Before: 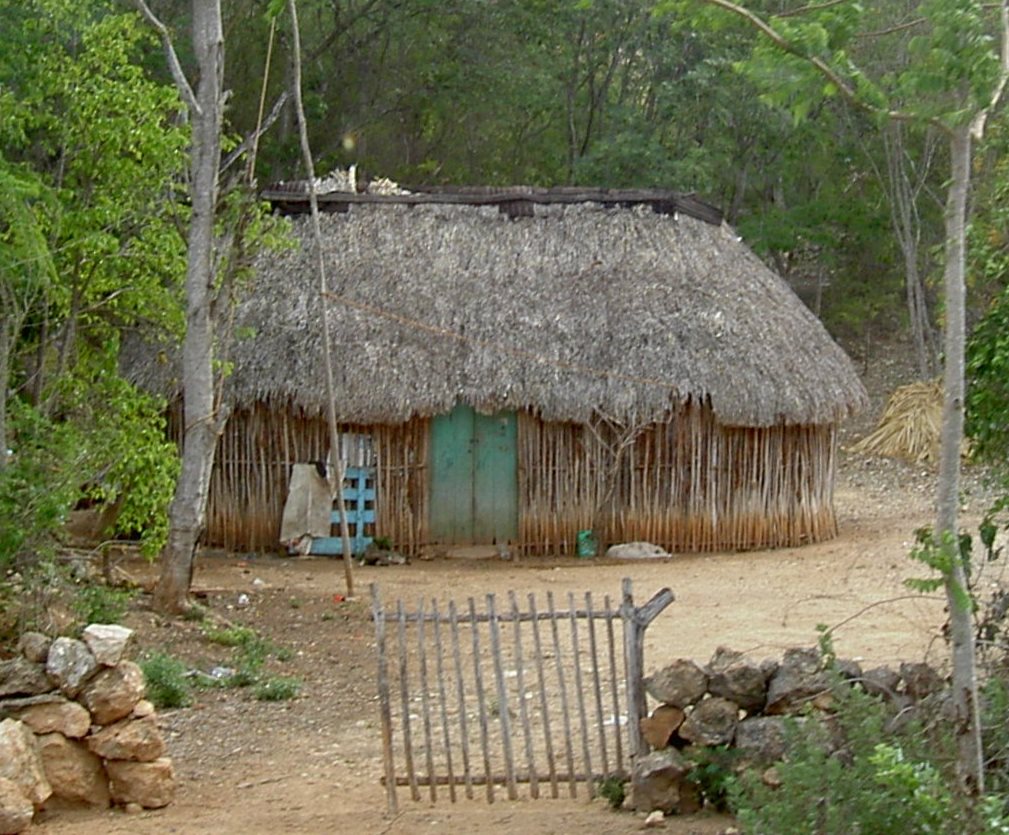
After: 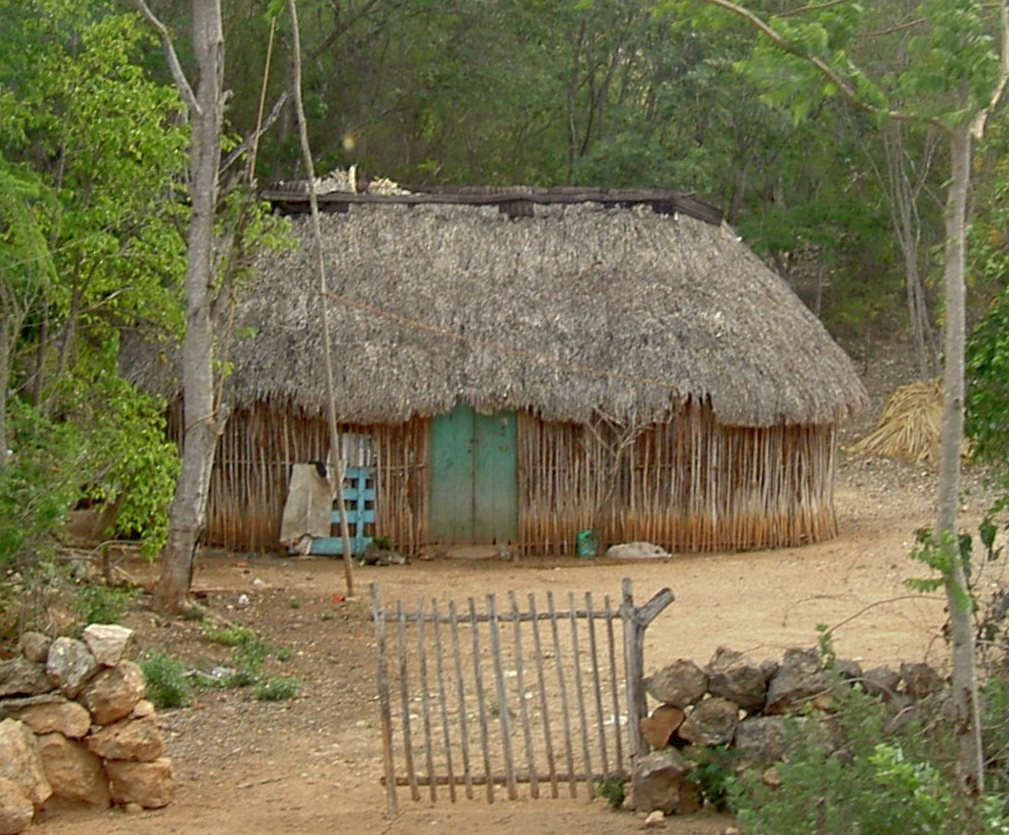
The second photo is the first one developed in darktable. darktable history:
white balance: red 1.045, blue 0.932
shadows and highlights: on, module defaults
